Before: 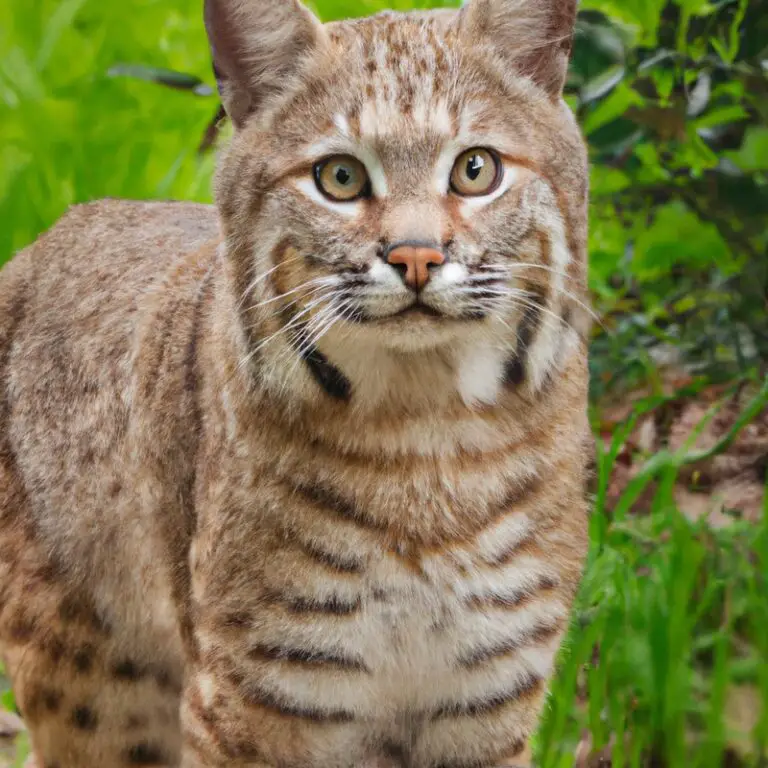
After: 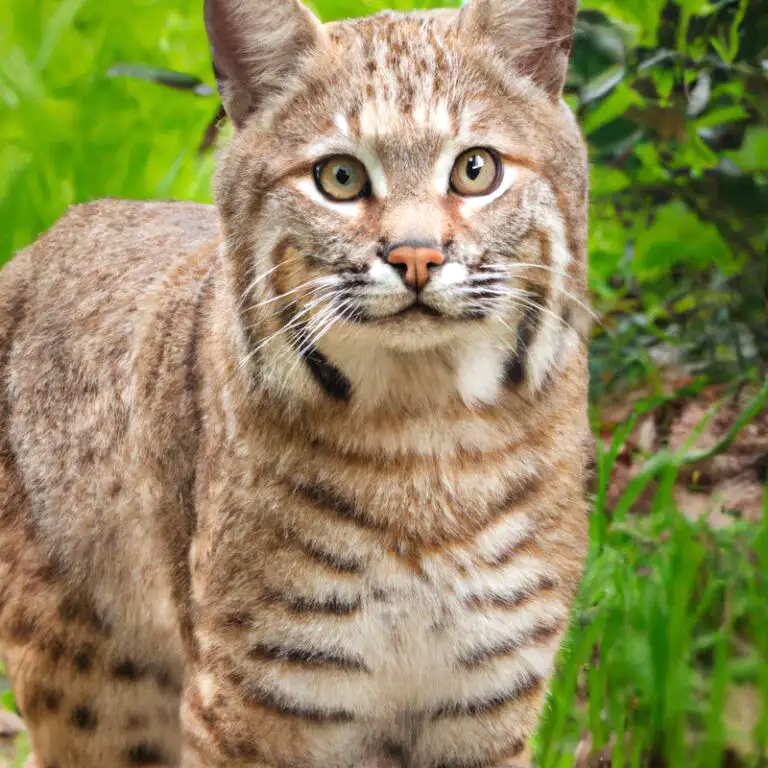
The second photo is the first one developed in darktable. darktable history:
tone equalizer: -8 EV -0.426 EV, -7 EV -0.426 EV, -6 EV -0.344 EV, -5 EV -0.238 EV, -3 EV 0.198 EV, -2 EV 0.311 EV, -1 EV 0.403 EV, +0 EV 0.412 EV
